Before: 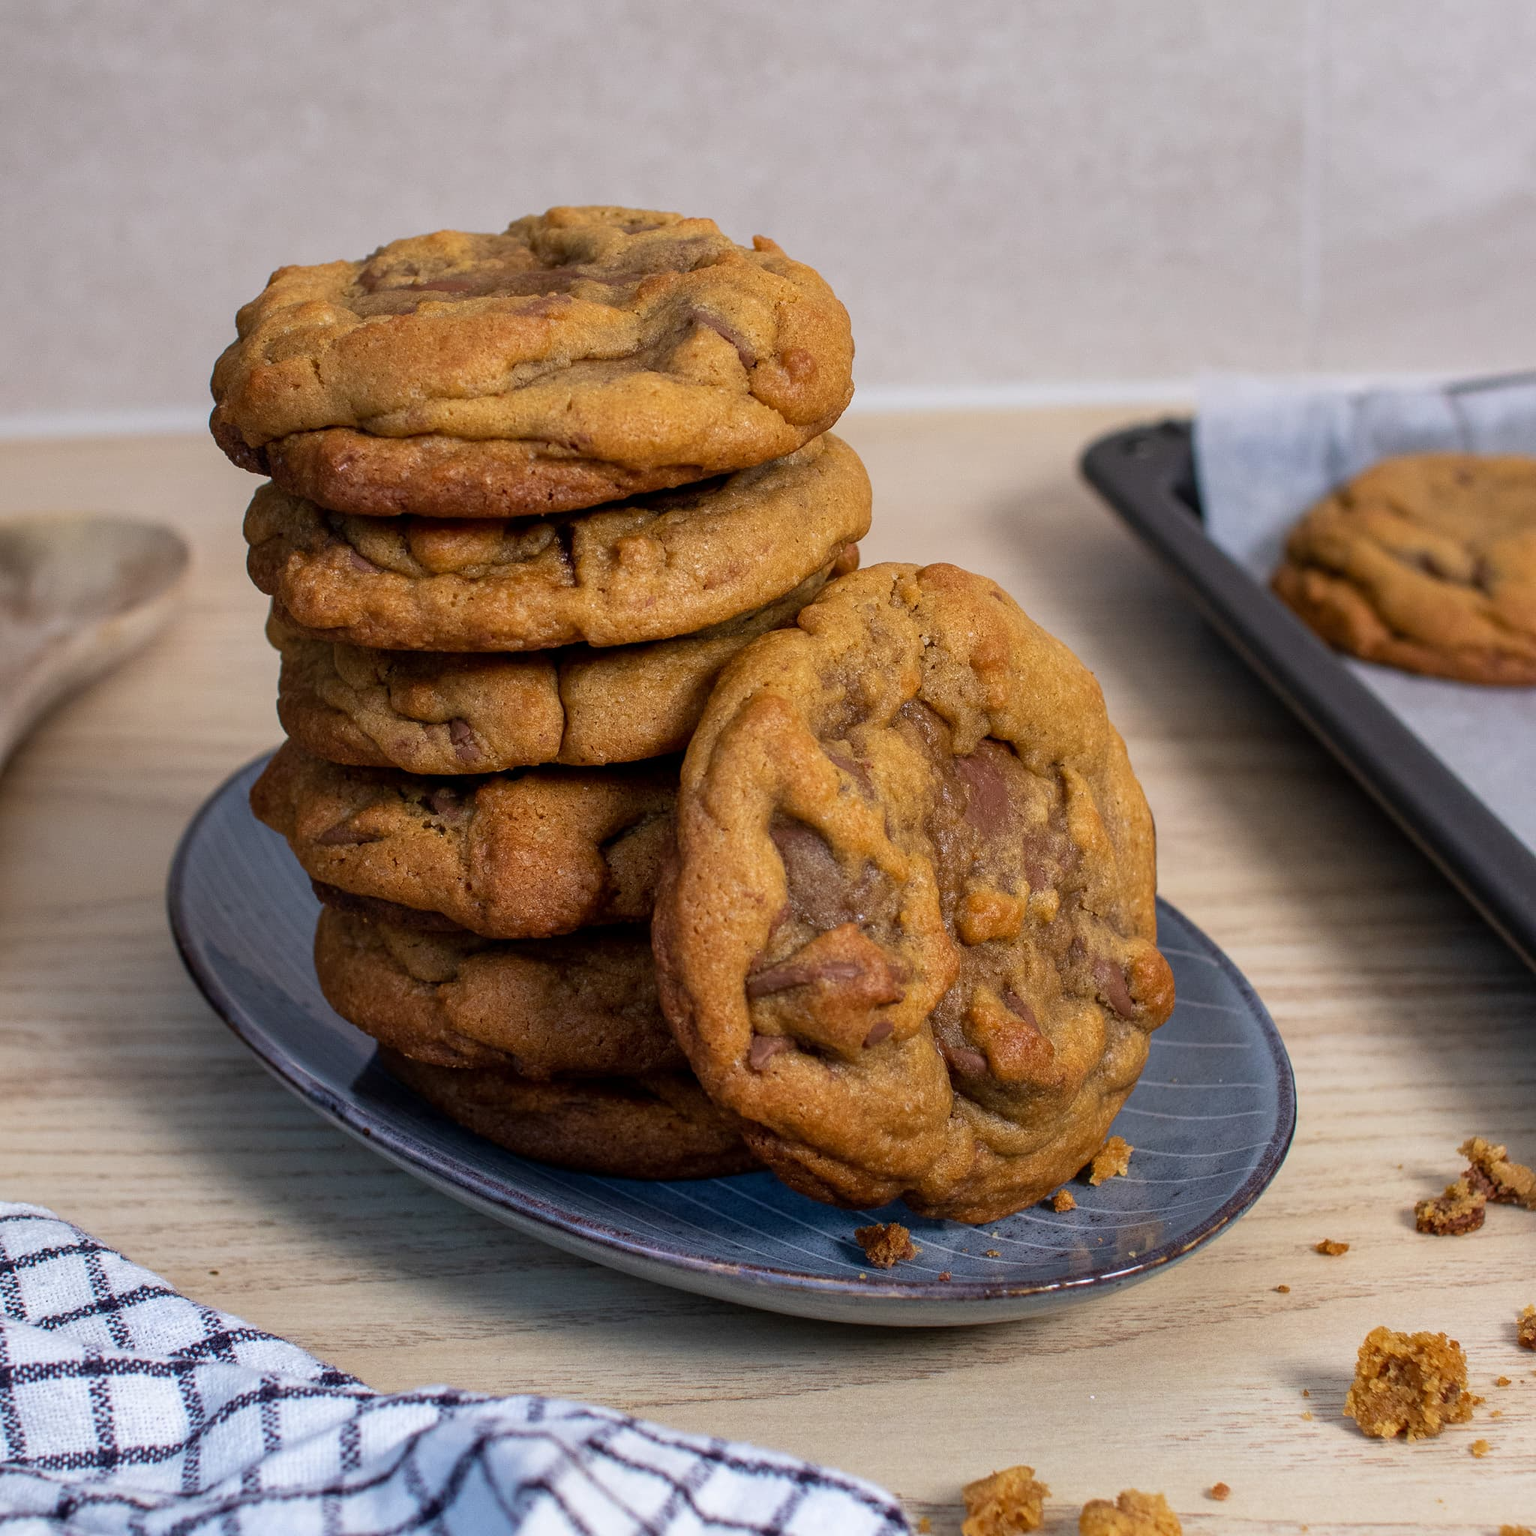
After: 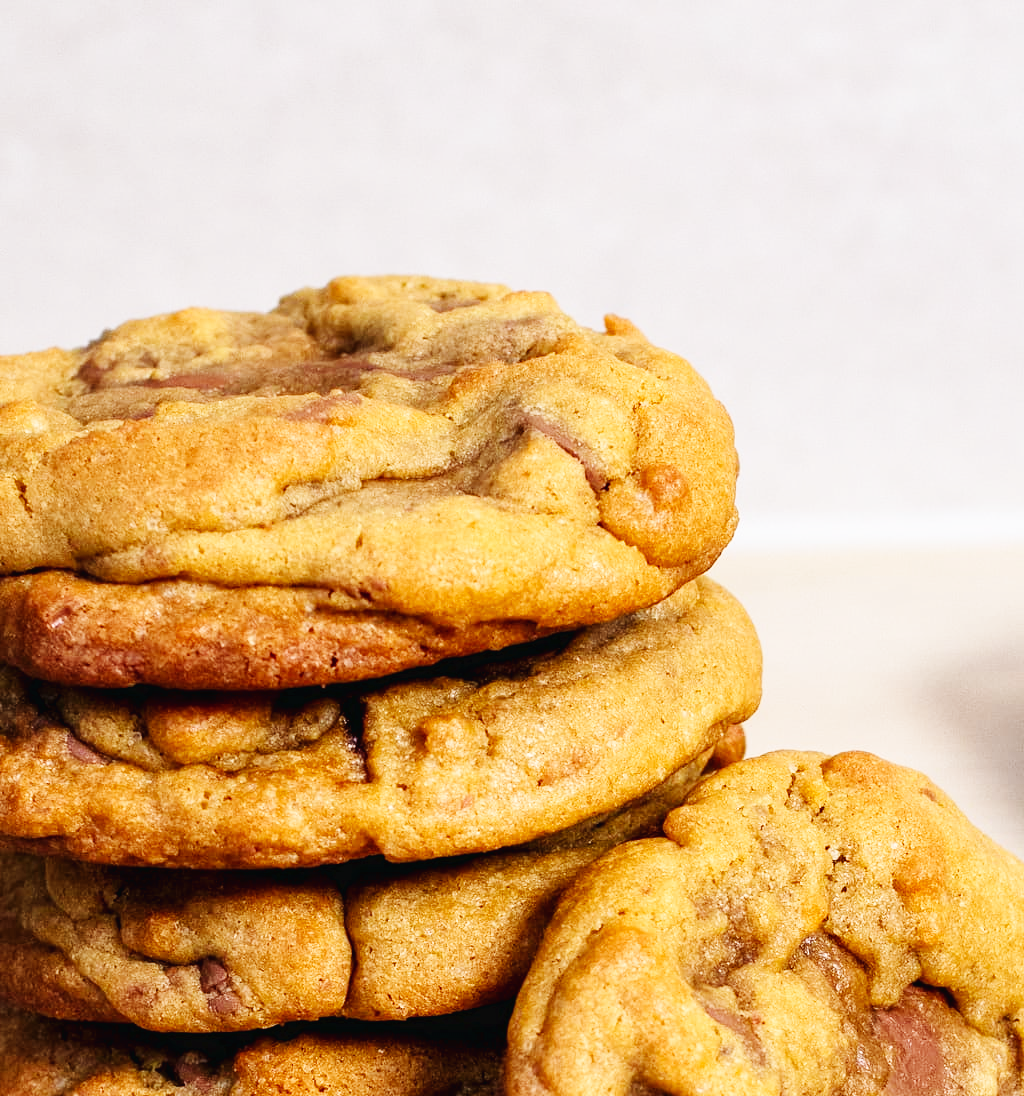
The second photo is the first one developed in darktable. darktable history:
crop: left 19.556%, right 30.401%, bottom 46.458%
contrast brightness saturation: saturation -0.05
base curve: curves: ch0 [(0, 0.003) (0.001, 0.002) (0.006, 0.004) (0.02, 0.022) (0.048, 0.086) (0.094, 0.234) (0.162, 0.431) (0.258, 0.629) (0.385, 0.8) (0.548, 0.918) (0.751, 0.988) (1, 1)], preserve colors none
